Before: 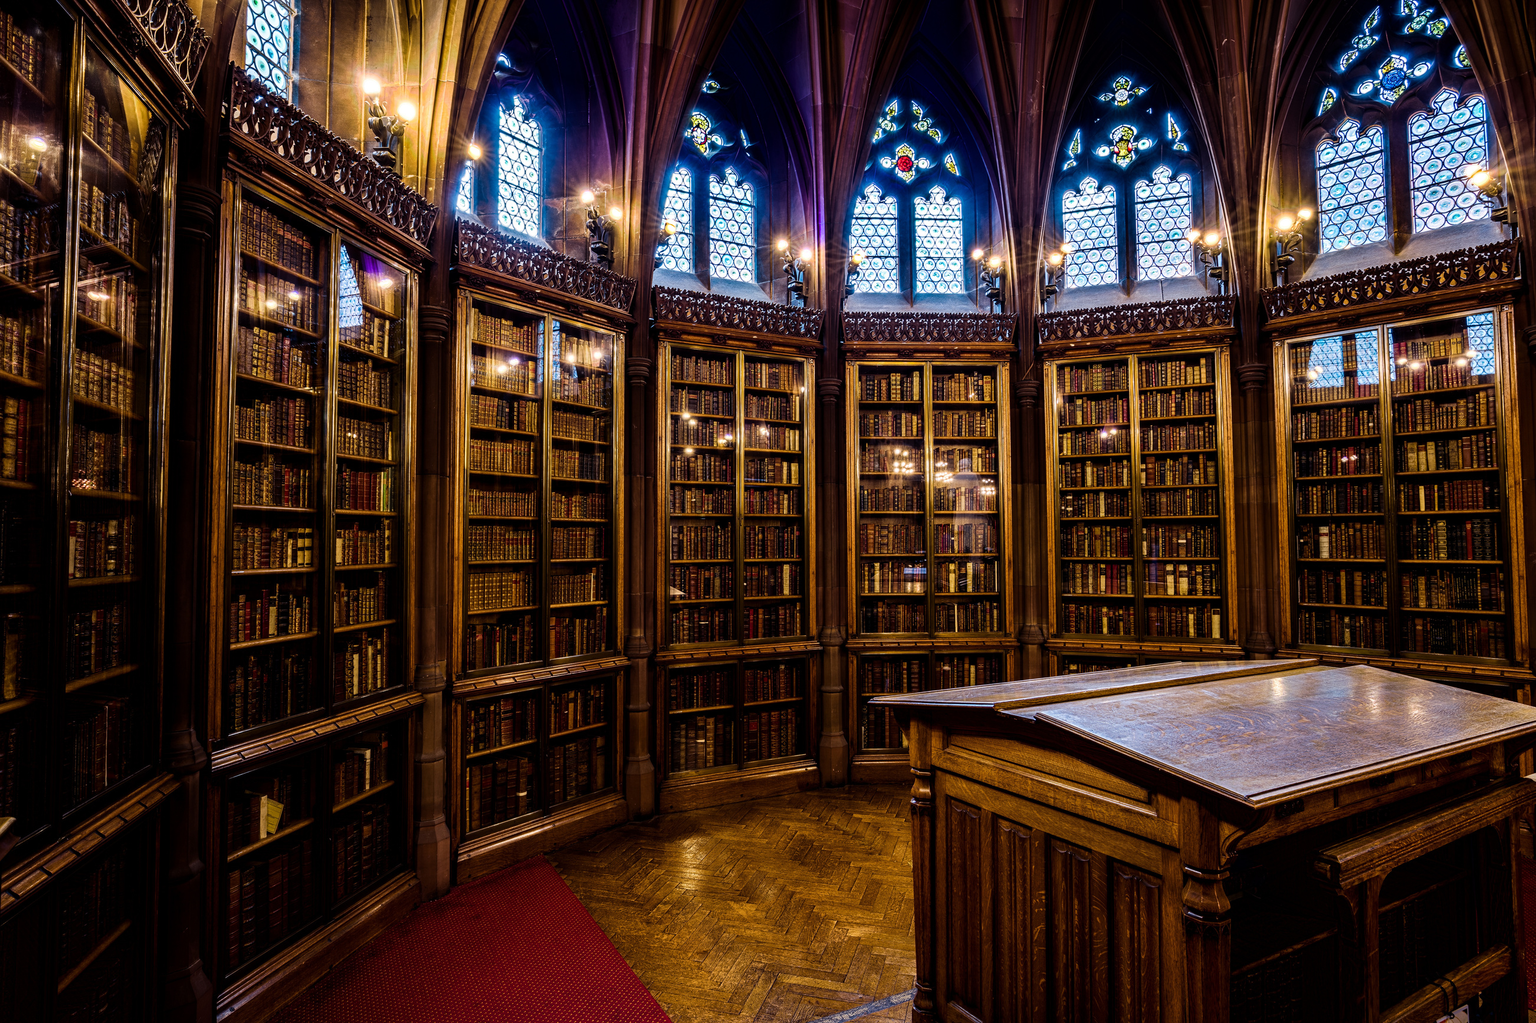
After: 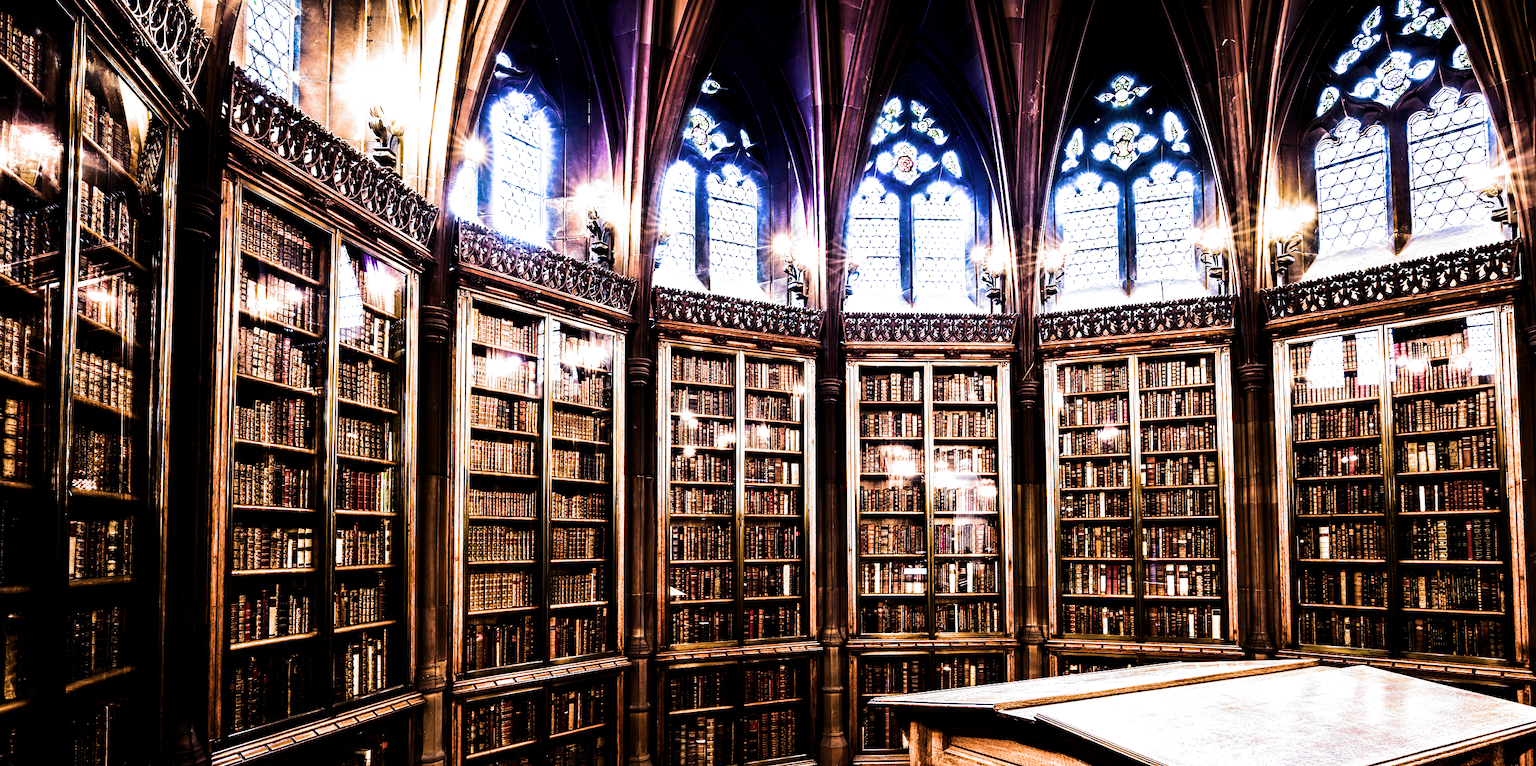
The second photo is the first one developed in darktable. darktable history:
exposure: black level correction 0, exposure 1.45 EV, compensate exposure bias true, compensate highlight preservation false
filmic rgb: black relative exposure -8.2 EV, white relative exposure 2.2 EV, threshold 3 EV, hardness 7.11, latitude 75%, contrast 1.325, highlights saturation mix -2%, shadows ↔ highlights balance 30%, preserve chrominance RGB euclidean norm, color science v5 (2021), contrast in shadows safe, contrast in highlights safe, enable highlight reconstruction true
crop: bottom 24.967%
rgb curve: curves: ch0 [(0, 0) (0.284, 0.292) (0.505, 0.644) (1, 1)], compensate middle gray true
